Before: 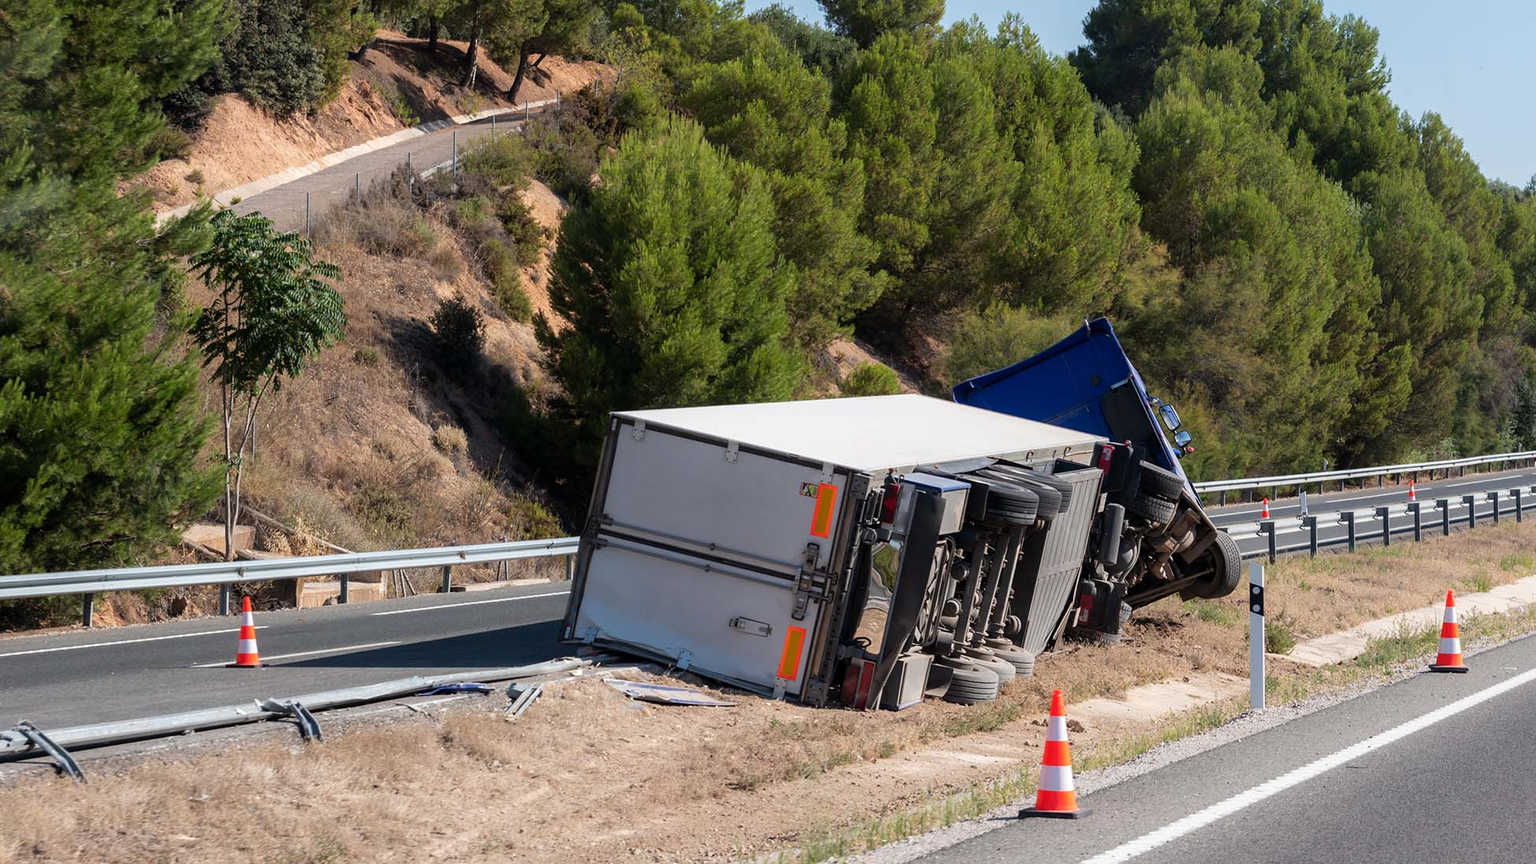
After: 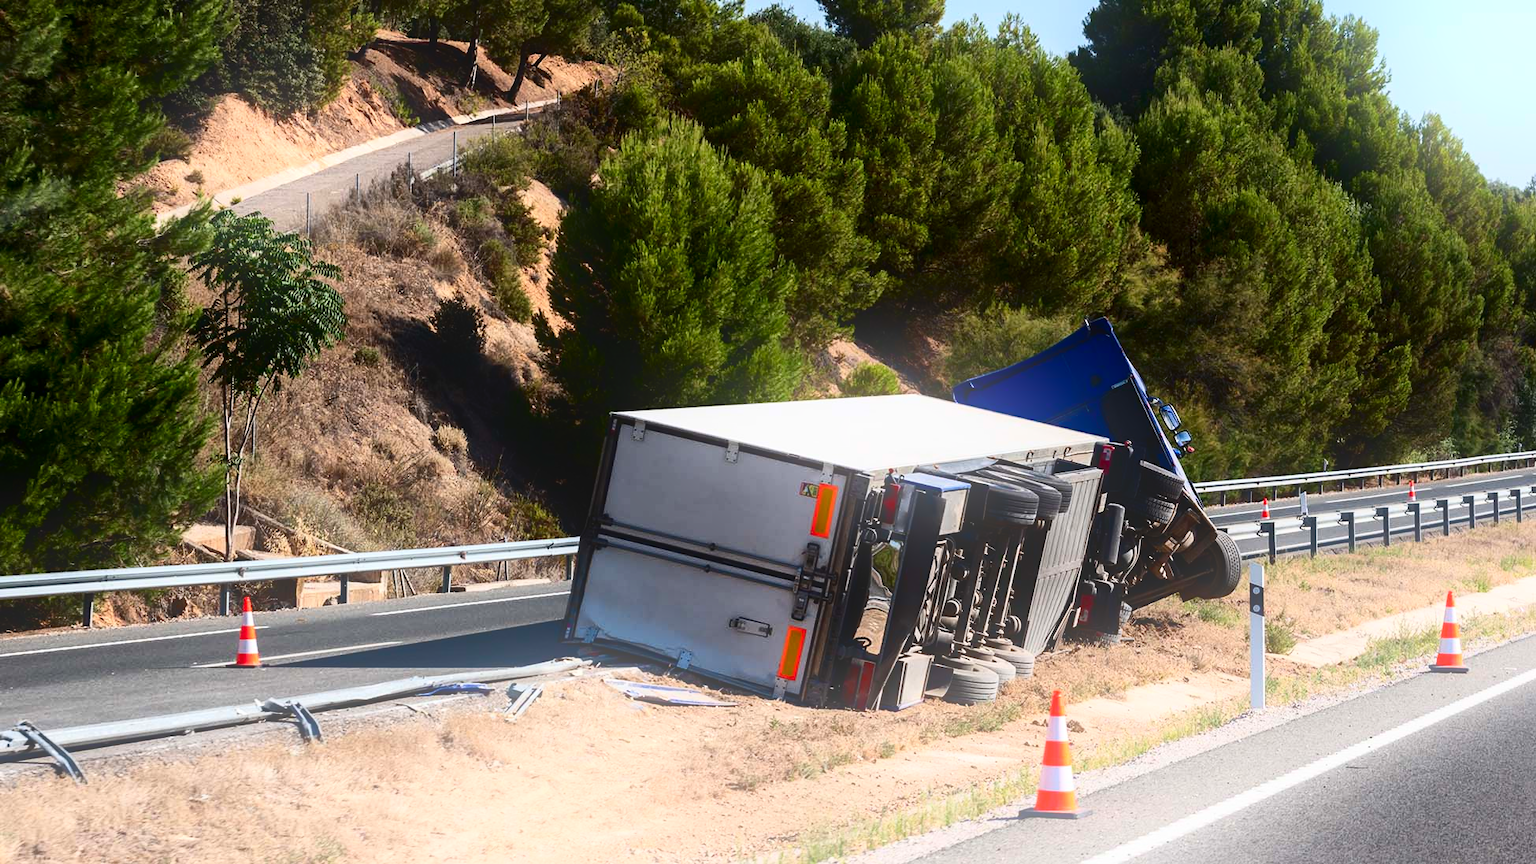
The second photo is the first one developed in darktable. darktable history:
contrast brightness saturation: contrast 0.32, brightness -0.08, saturation 0.17
bloom: on, module defaults
